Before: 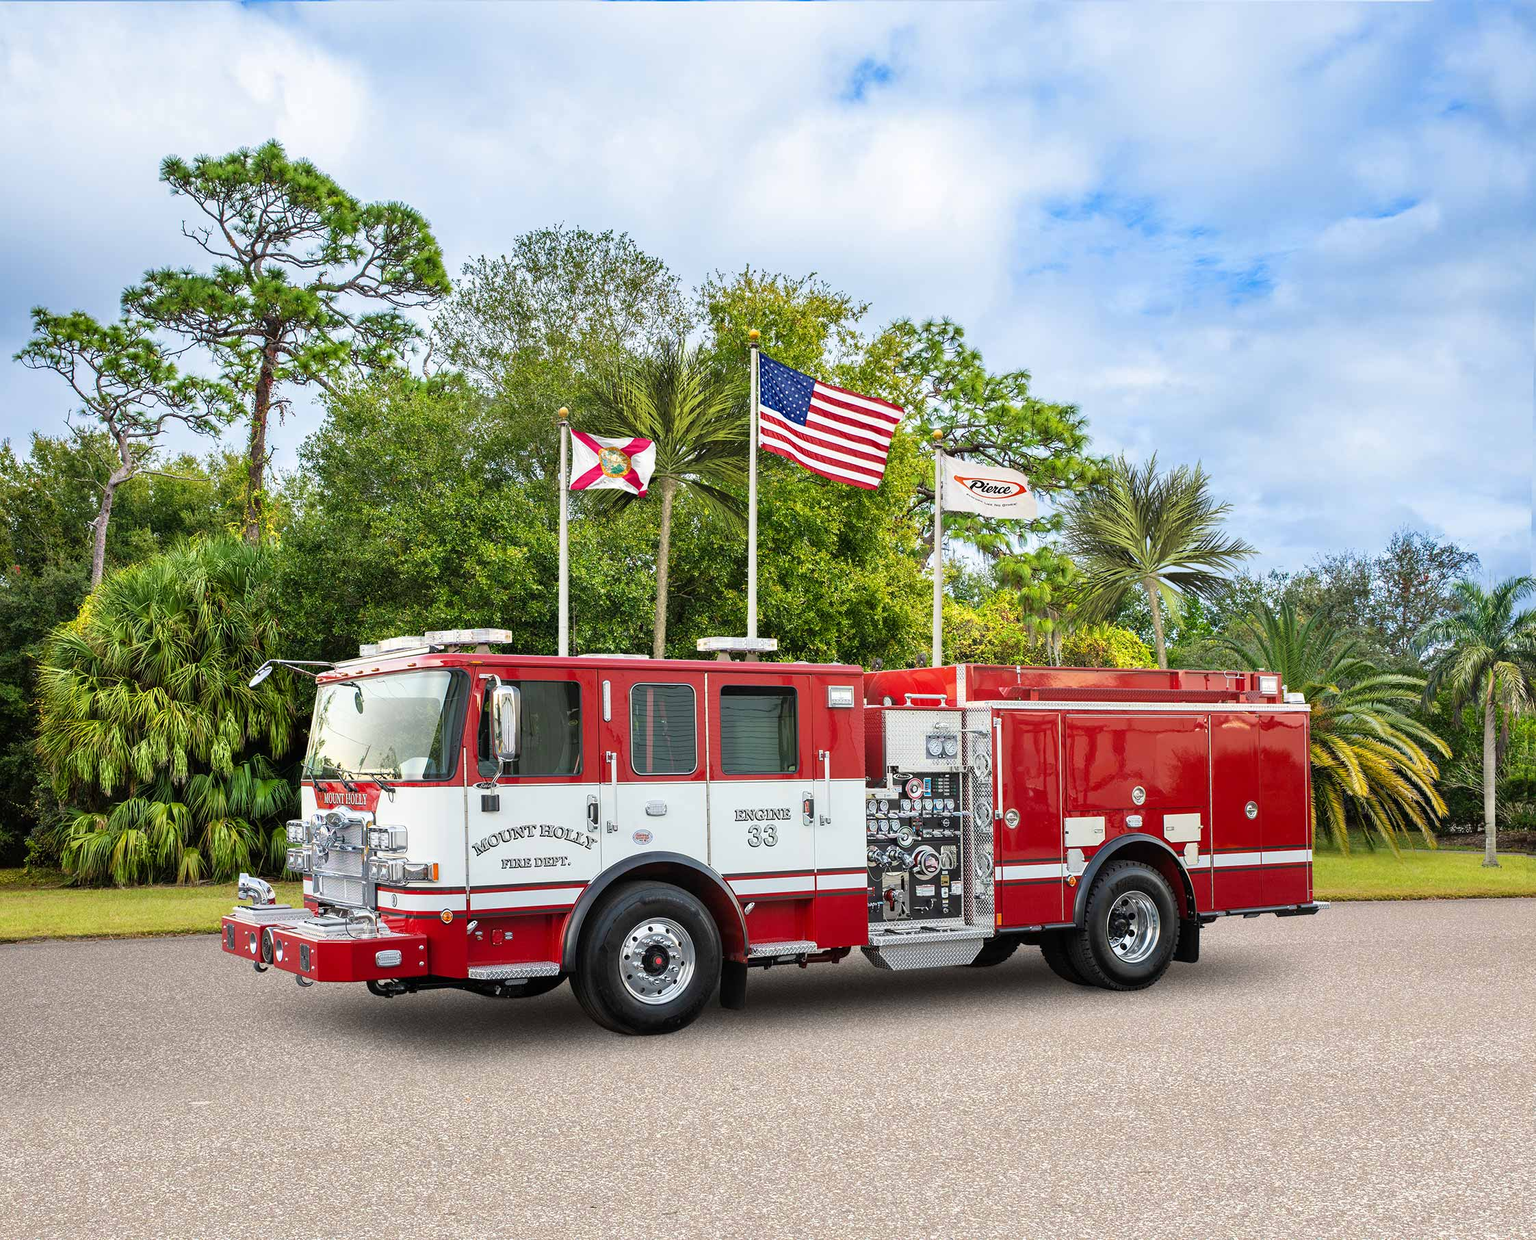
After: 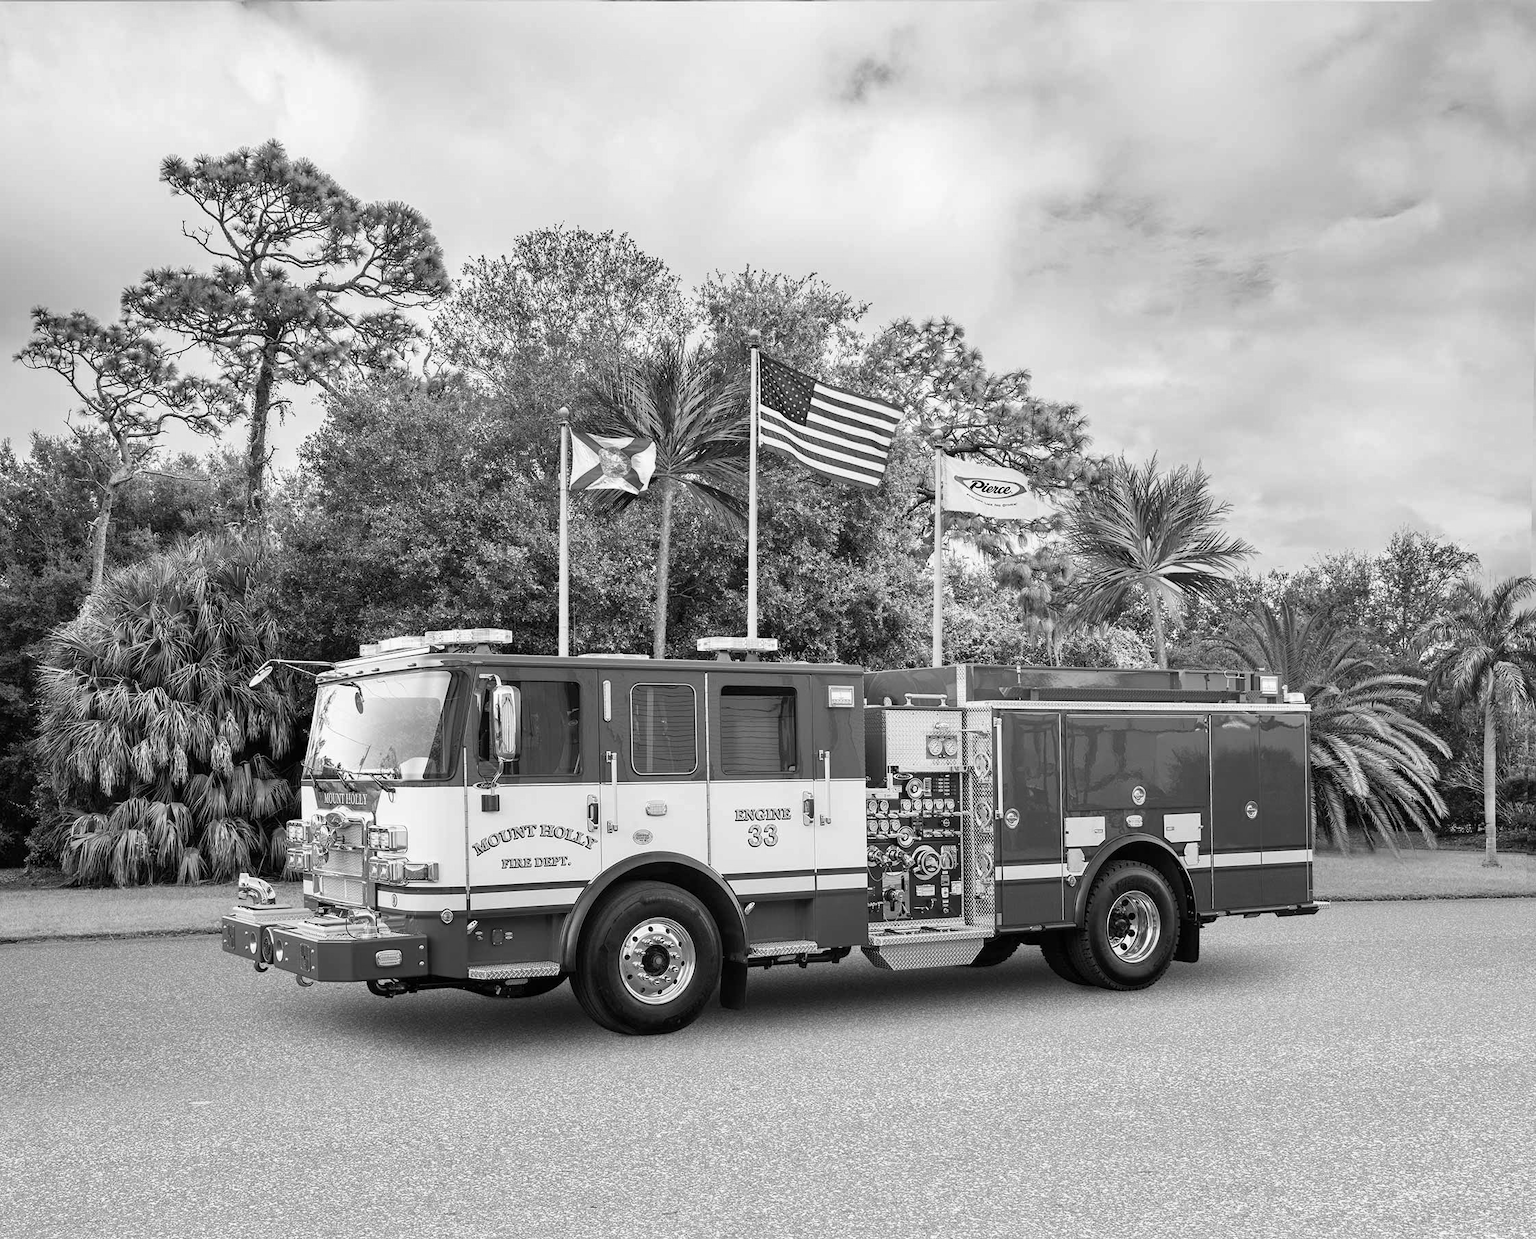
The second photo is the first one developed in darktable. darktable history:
monochrome: on, module defaults
white balance: red 0.924, blue 1.095
